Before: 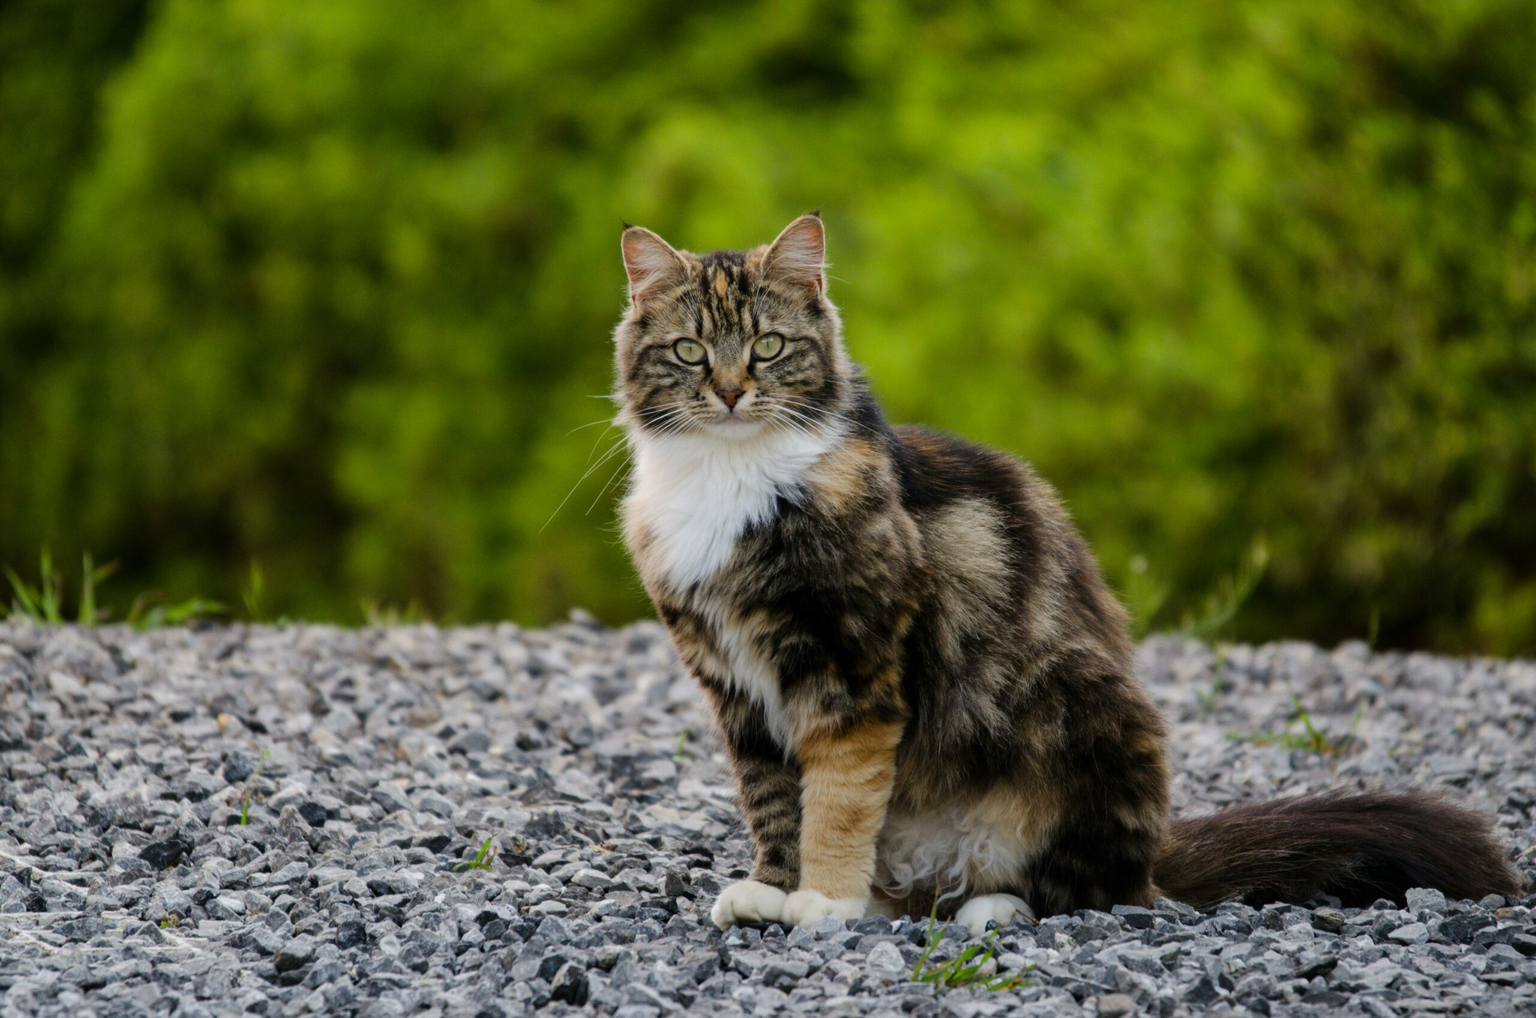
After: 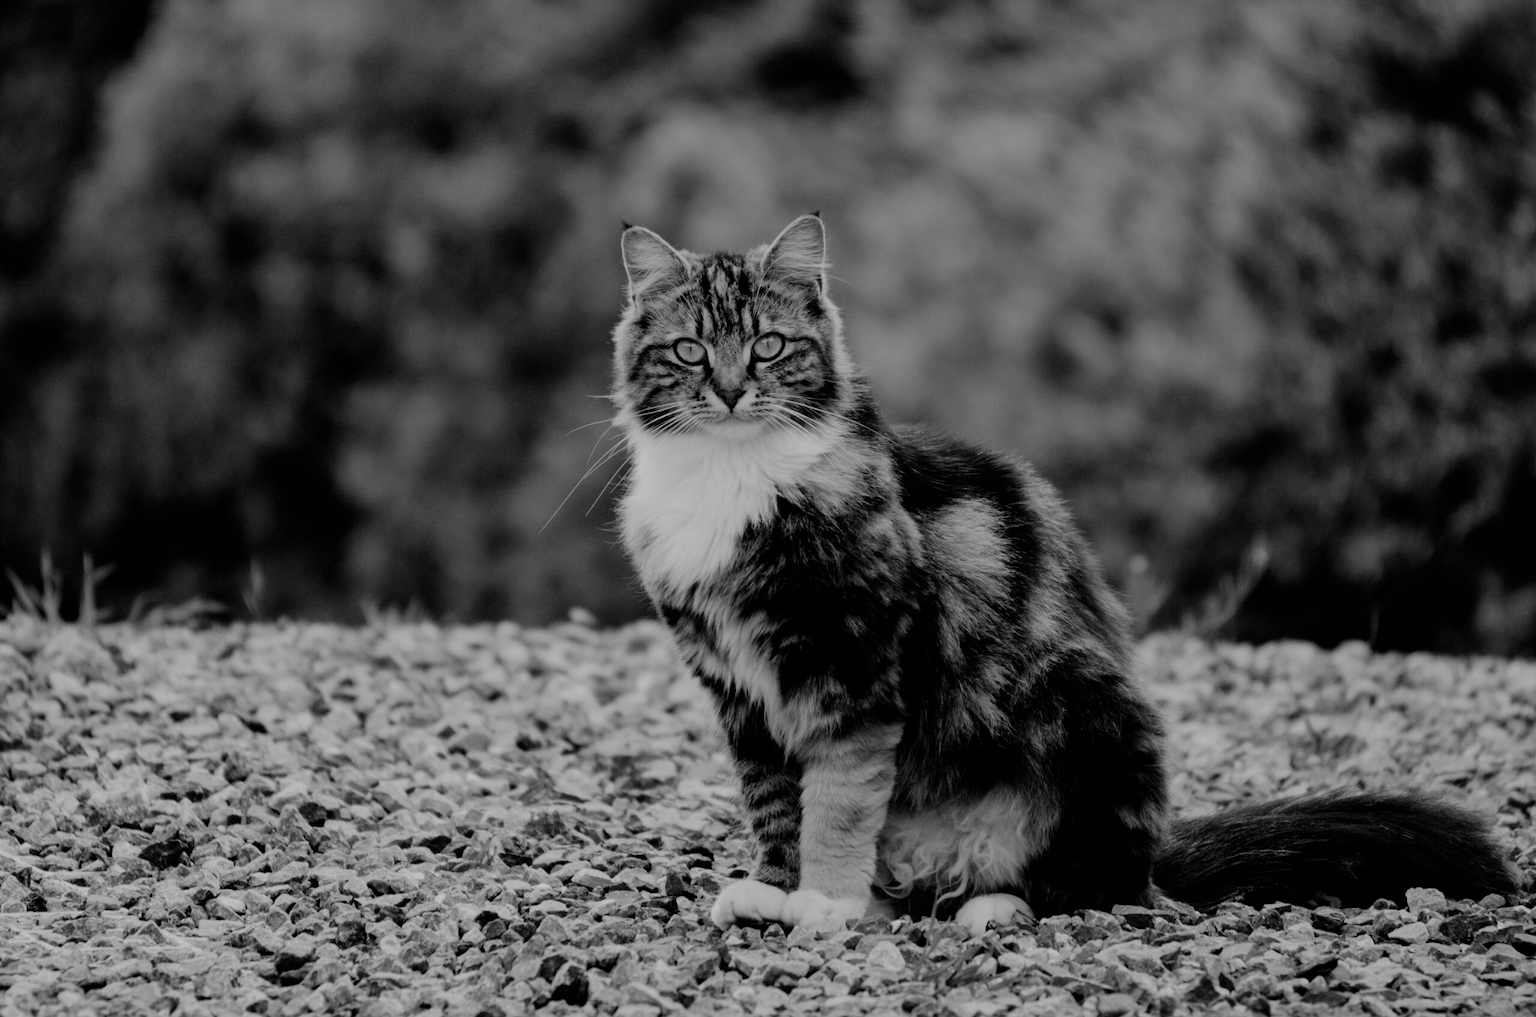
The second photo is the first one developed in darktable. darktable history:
filmic rgb: black relative exposure -6.1 EV, white relative exposure 6.95 EV, hardness 2.27, add noise in highlights 0, preserve chrominance no, color science v3 (2019), use custom middle-gray values true, contrast in highlights soft
color calibration: output gray [0.22, 0.42, 0.37, 0], illuminant as shot in camera, x 0.358, y 0.373, temperature 4628.91 K
